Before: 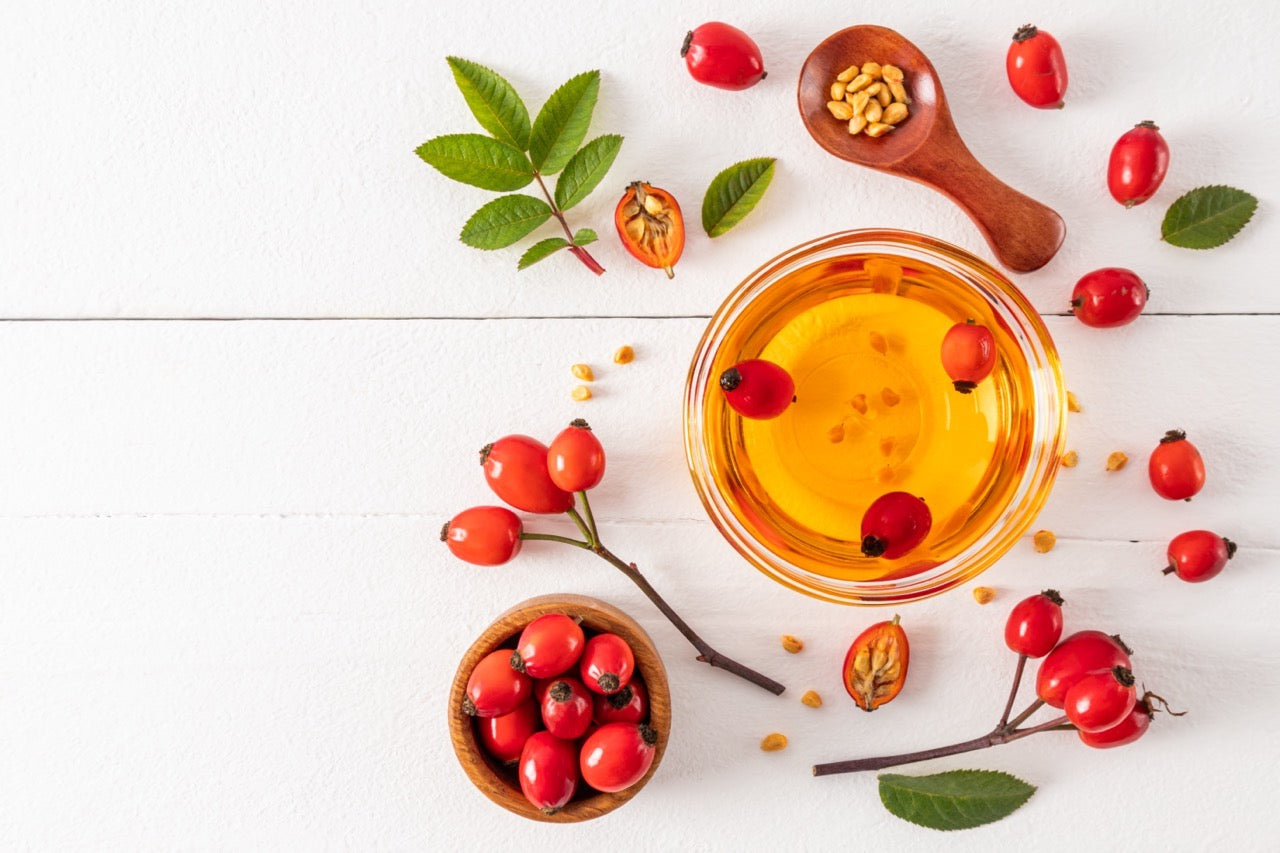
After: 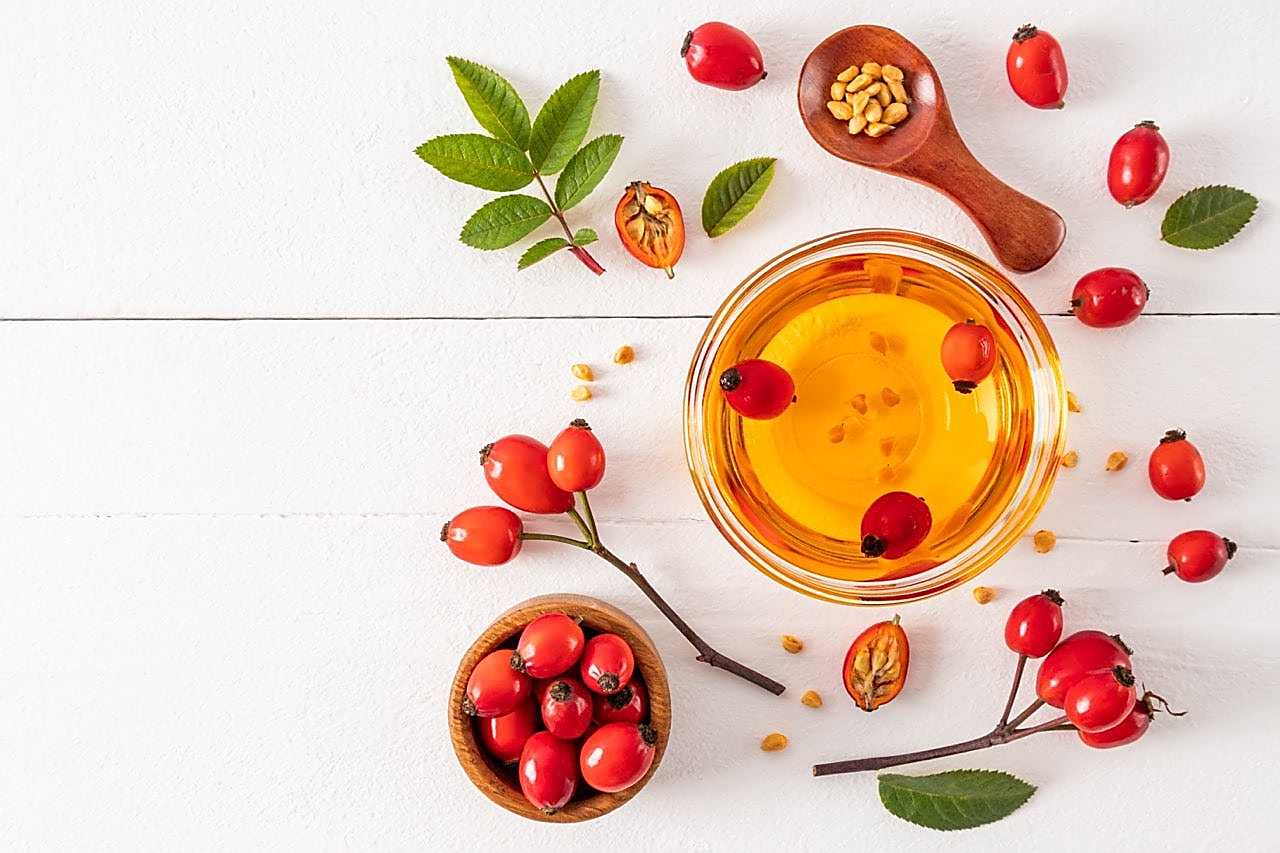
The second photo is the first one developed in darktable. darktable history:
sharpen: radius 1.347, amount 1.256, threshold 0.61
